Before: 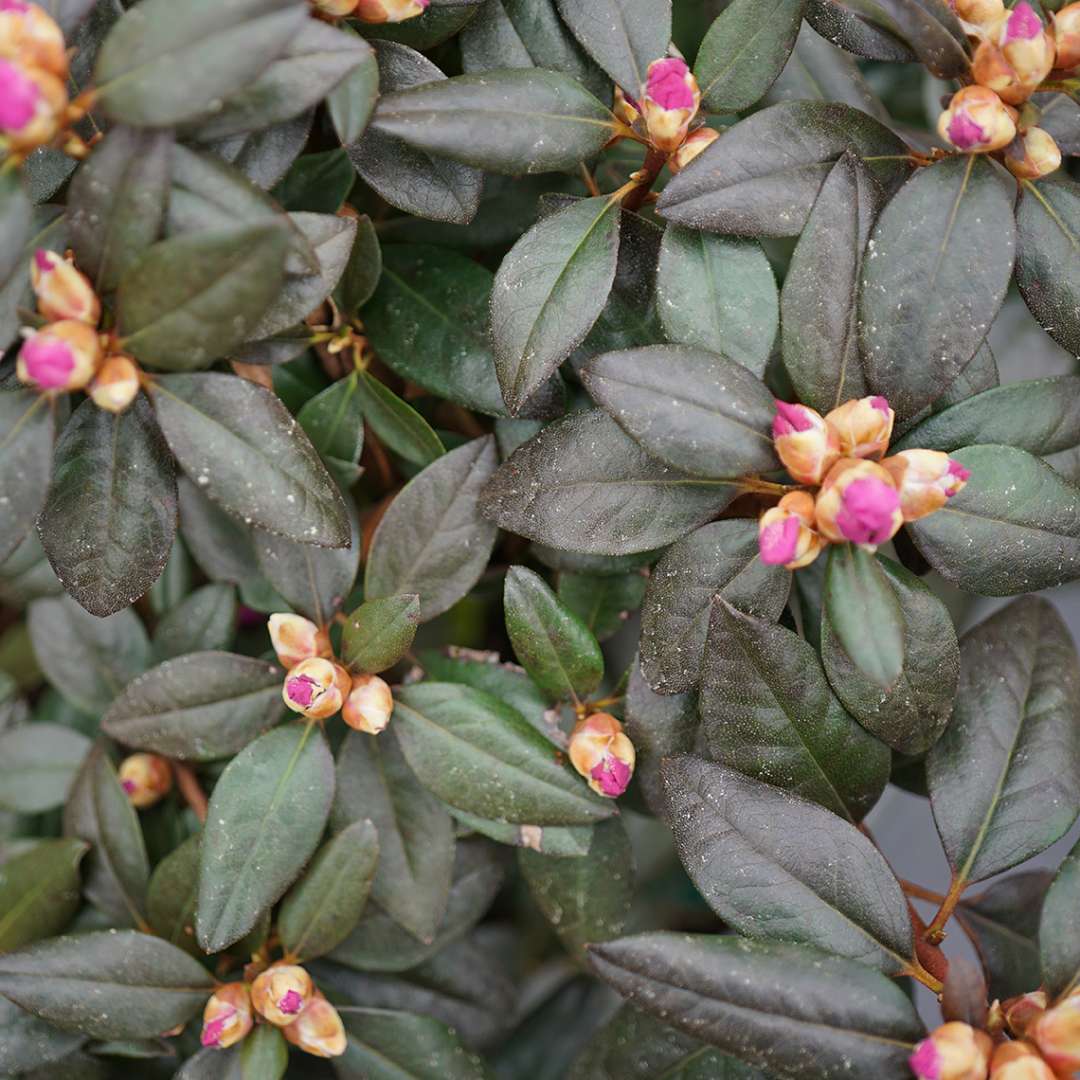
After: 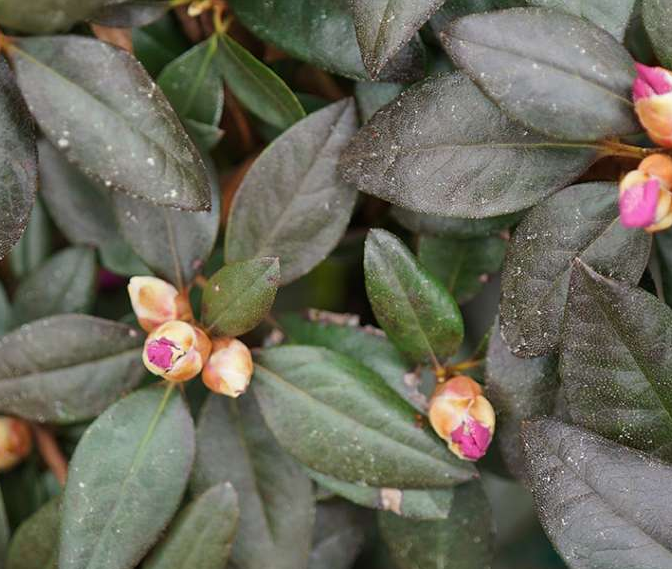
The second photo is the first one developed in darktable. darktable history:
crop: left 12.974%, top 31.207%, right 24.764%, bottom 16.072%
